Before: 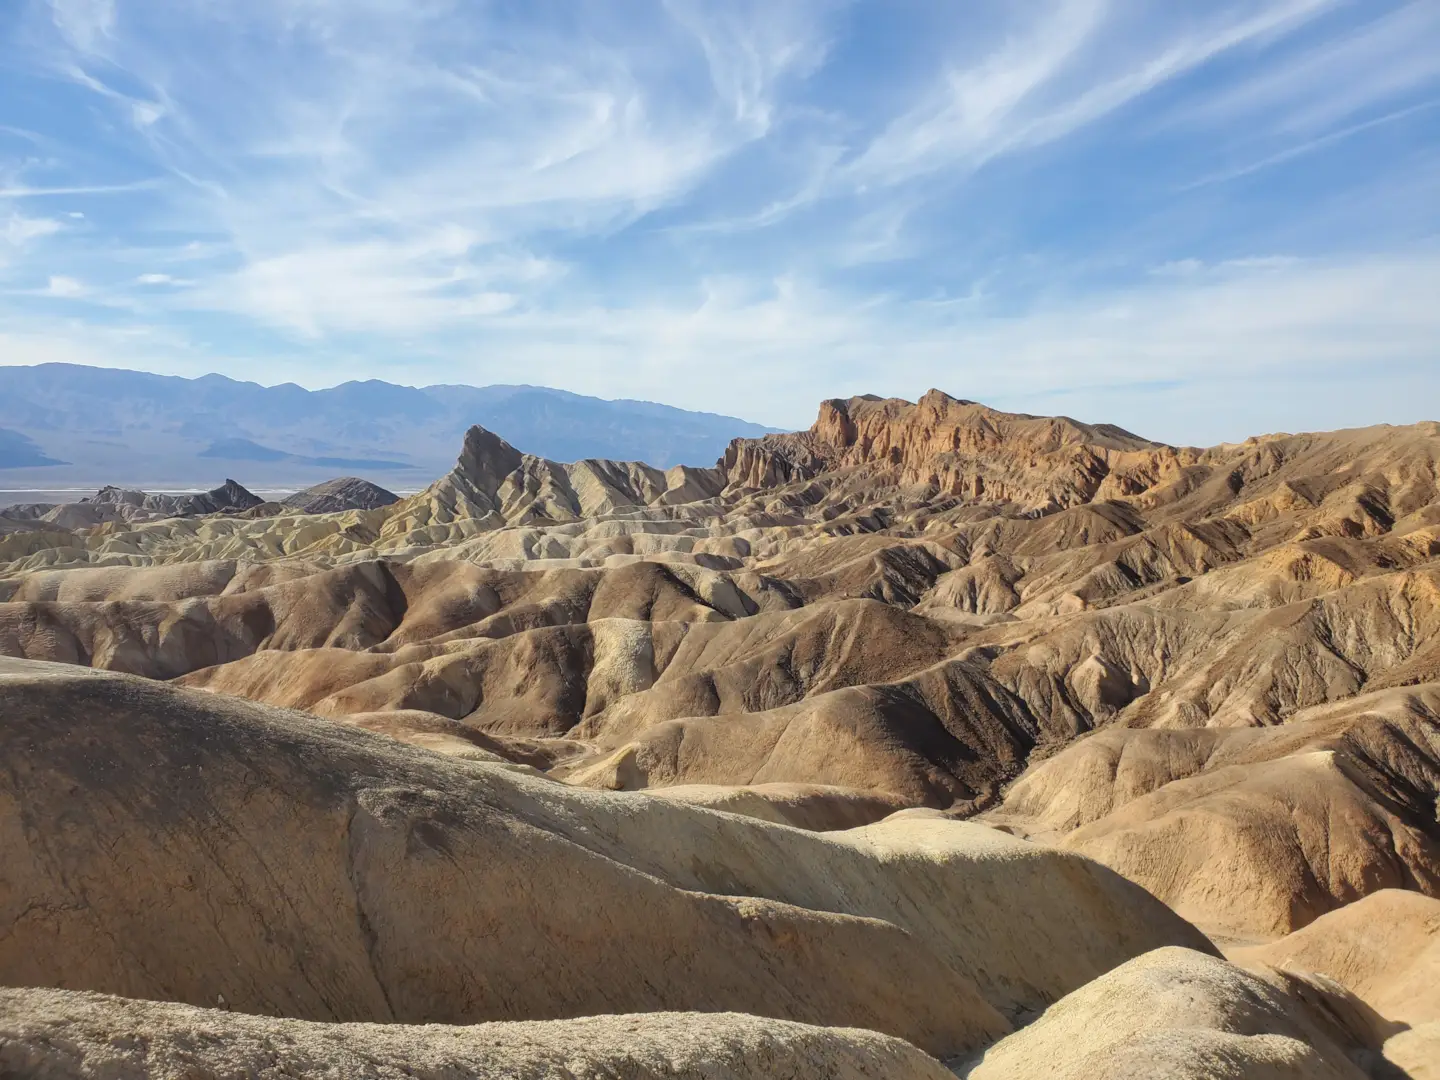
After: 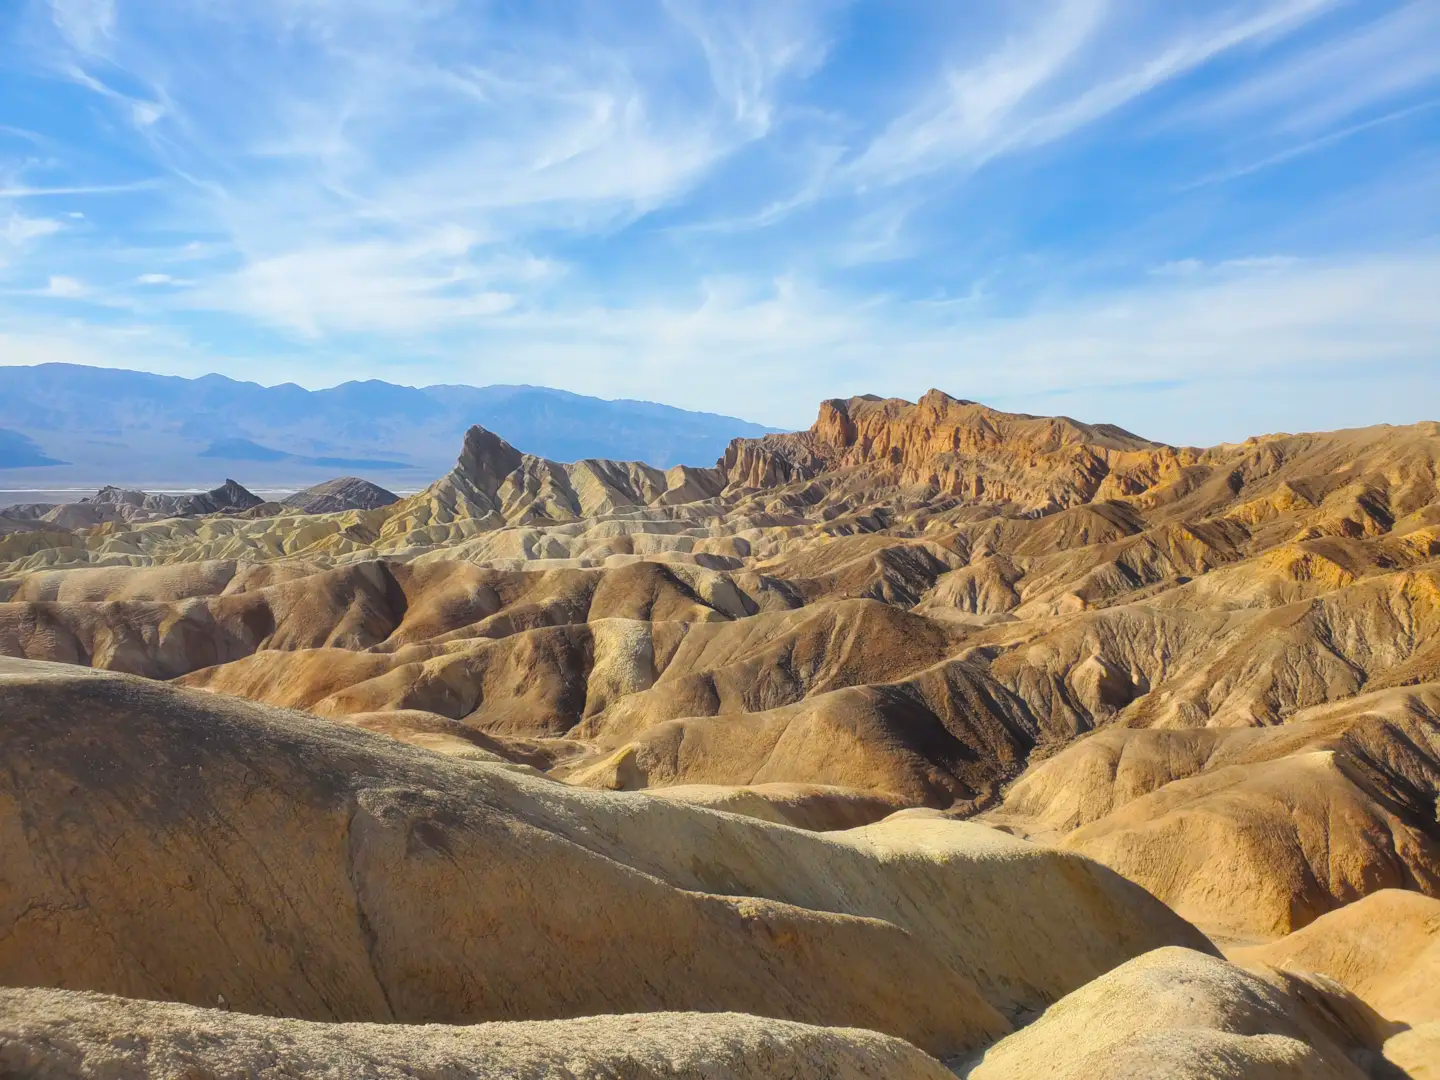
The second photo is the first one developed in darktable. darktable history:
color balance rgb: linear chroma grading › global chroma 15%, perceptual saturation grading › global saturation 30%
haze removal: strength -0.1, adaptive false
